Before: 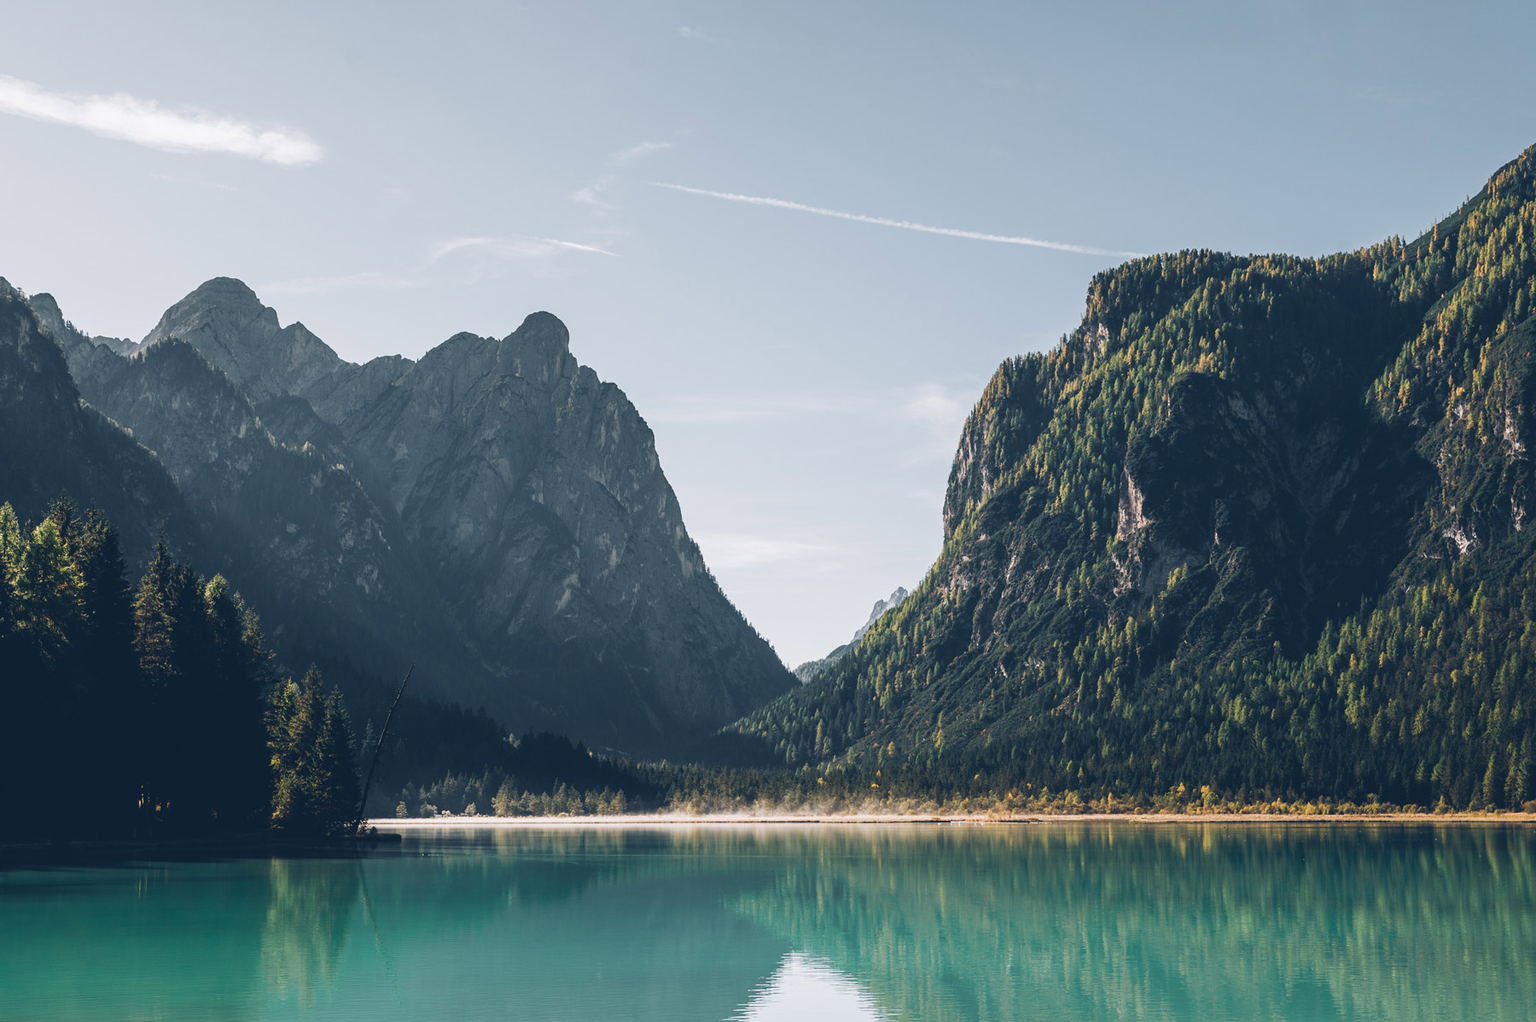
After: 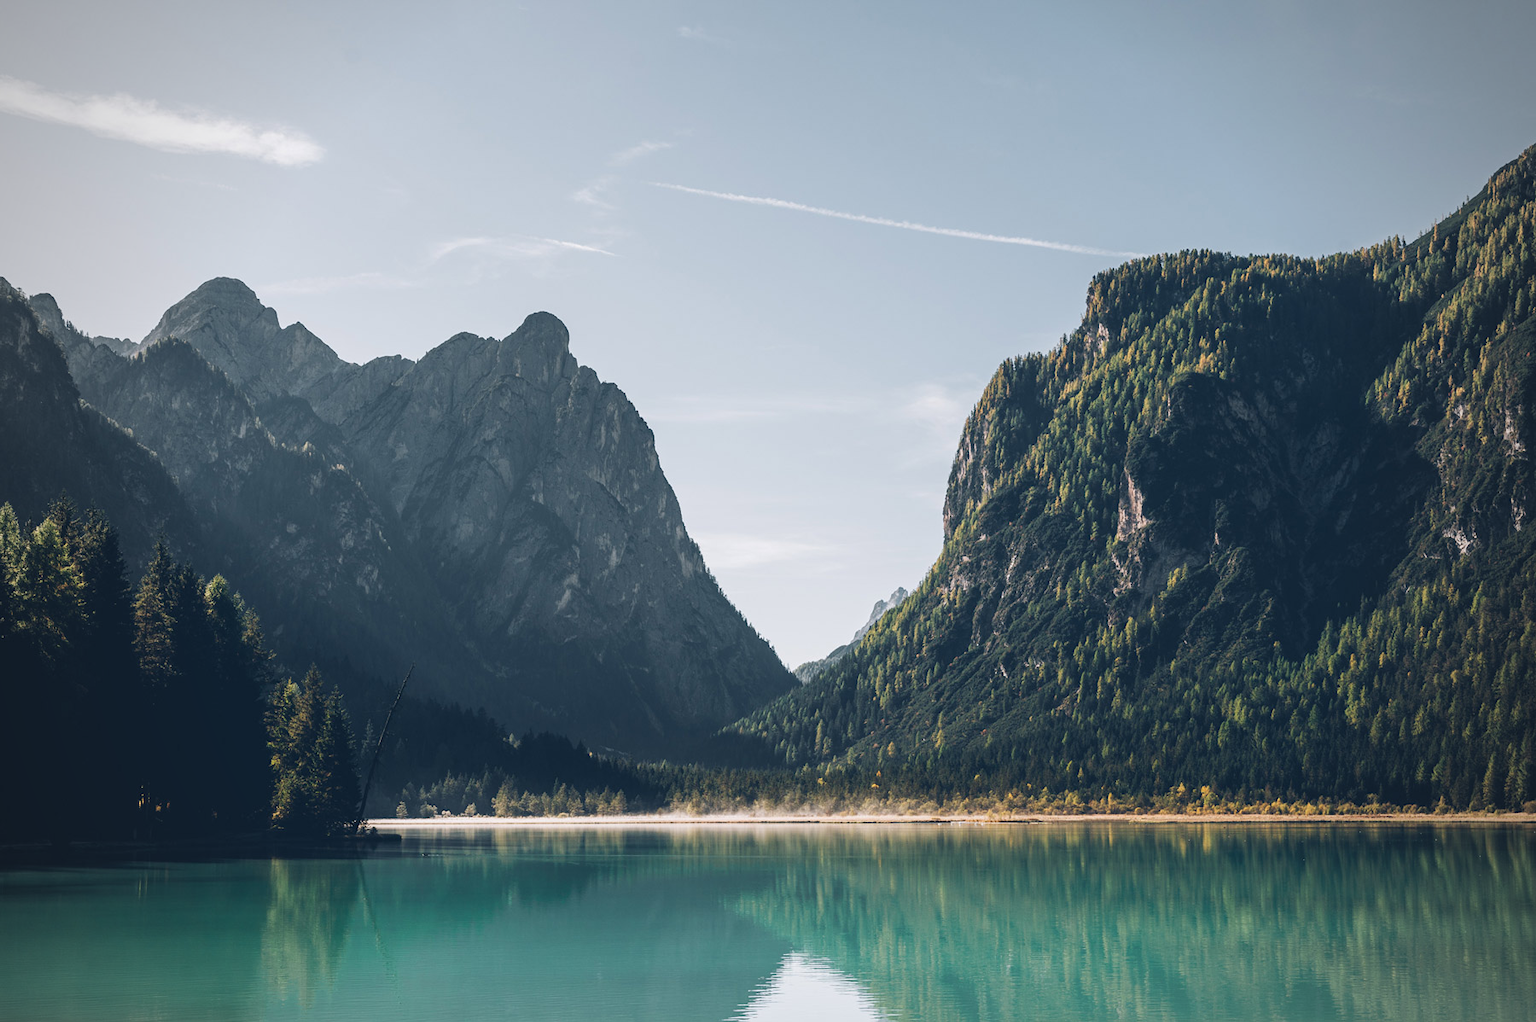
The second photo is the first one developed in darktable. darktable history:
vignetting: fall-off start 74.18%, fall-off radius 65.76%, brightness -0.575
